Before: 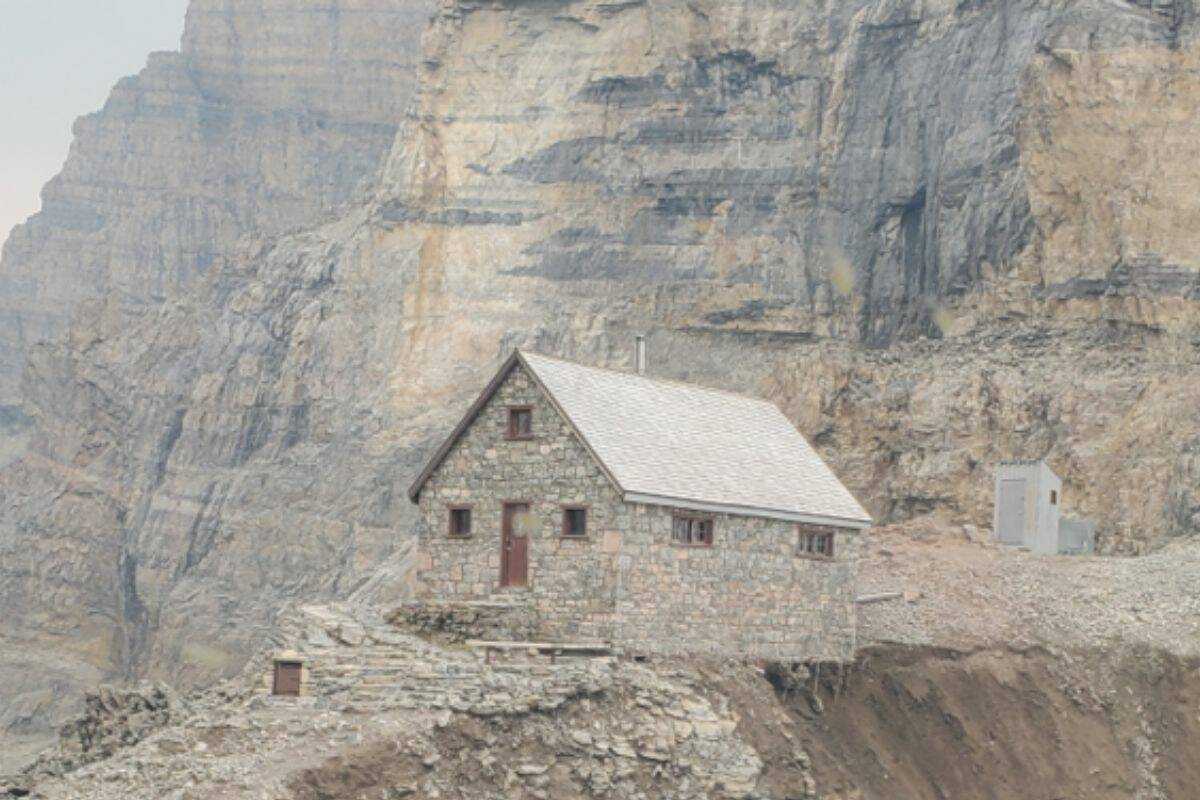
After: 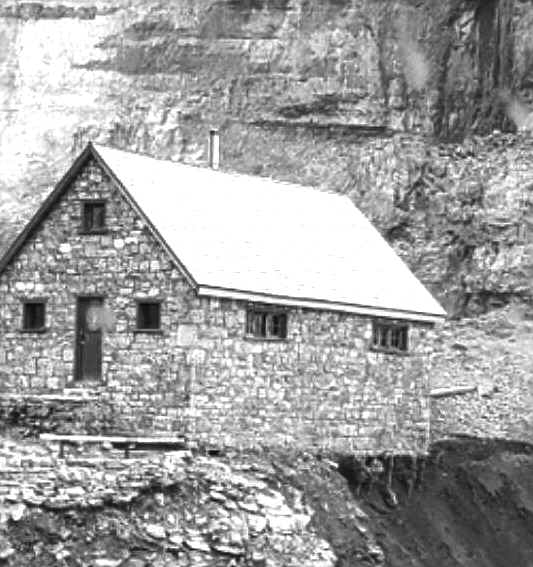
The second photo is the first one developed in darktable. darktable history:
exposure: exposure 0.498 EV, compensate highlight preservation false
crop: left 35.579%, top 25.757%, right 19.985%, bottom 3.351%
levels: levels [0, 0.394, 0.787]
contrast brightness saturation: contrast -0.034, brightness -0.586, saturation -0.988
sharpen: radius 2.12, amount 0.389, threshold 0.18
